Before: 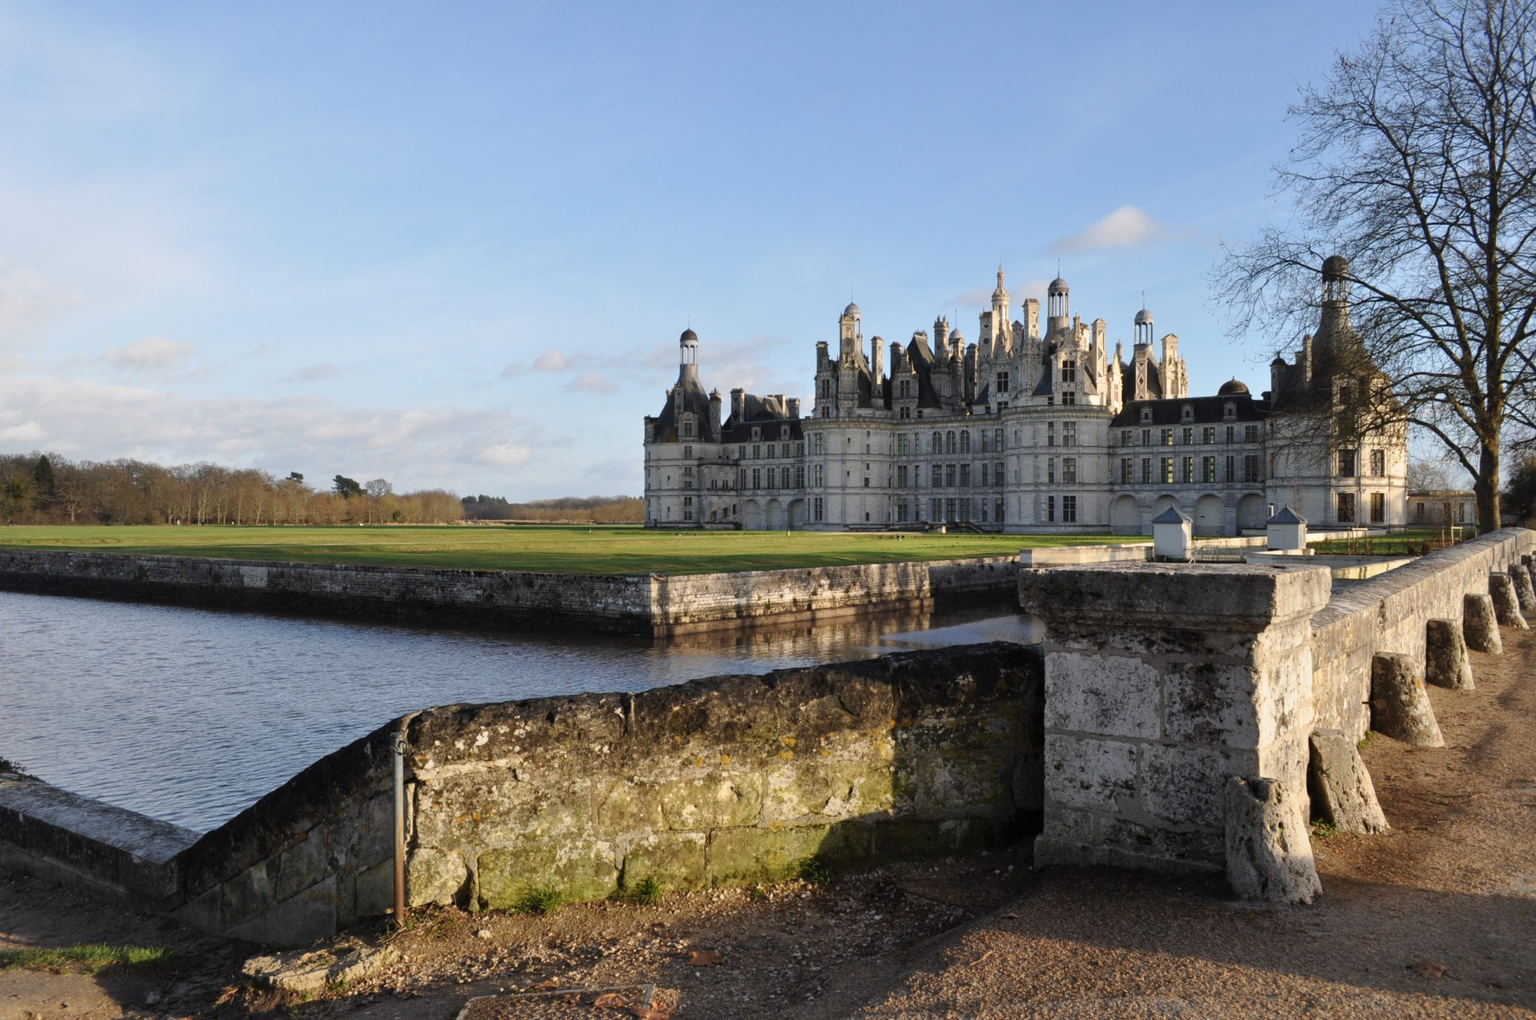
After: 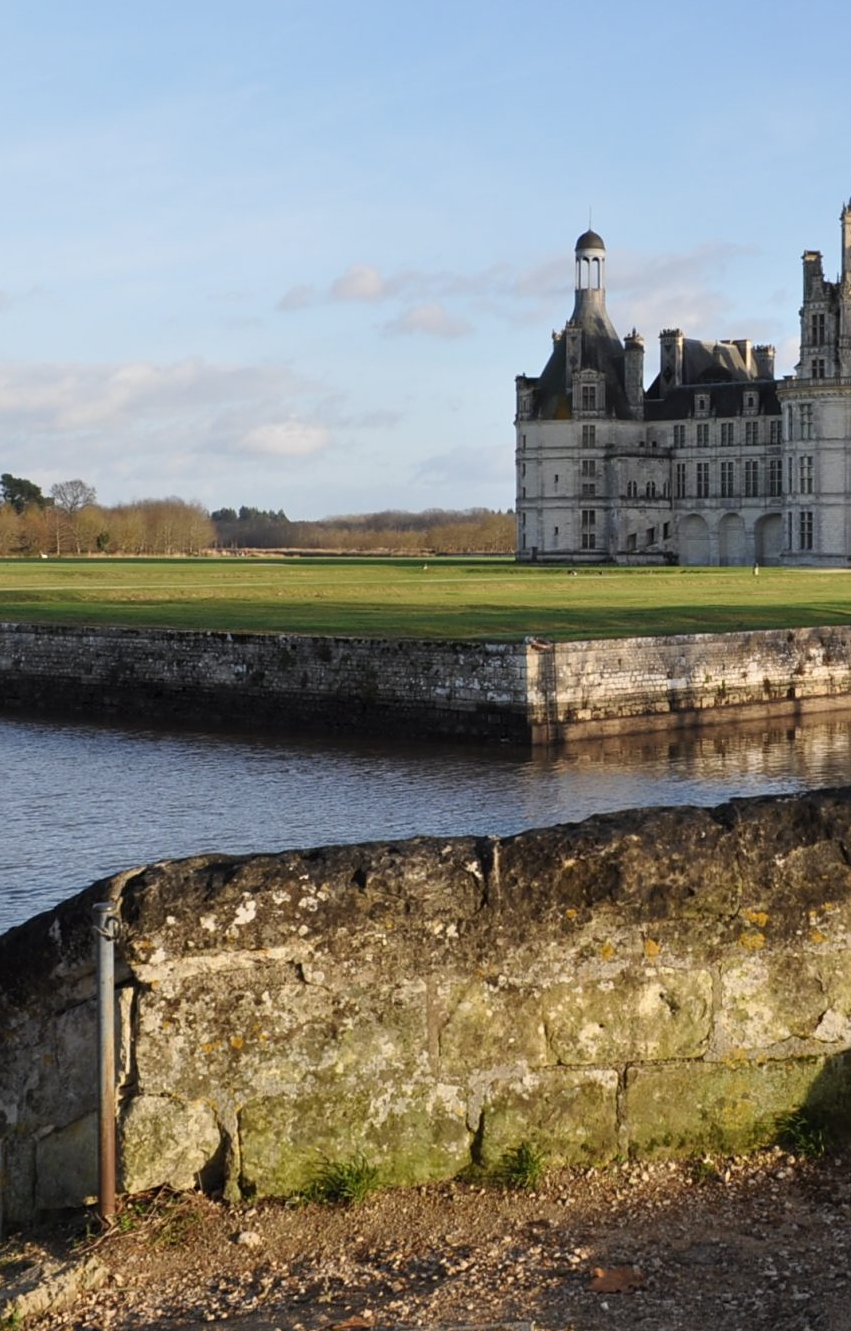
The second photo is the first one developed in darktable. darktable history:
crop and rotate: left 21.81%, top 18.721%, right 44.923%, bottom 2.968%
sharpen: amount 0.201
